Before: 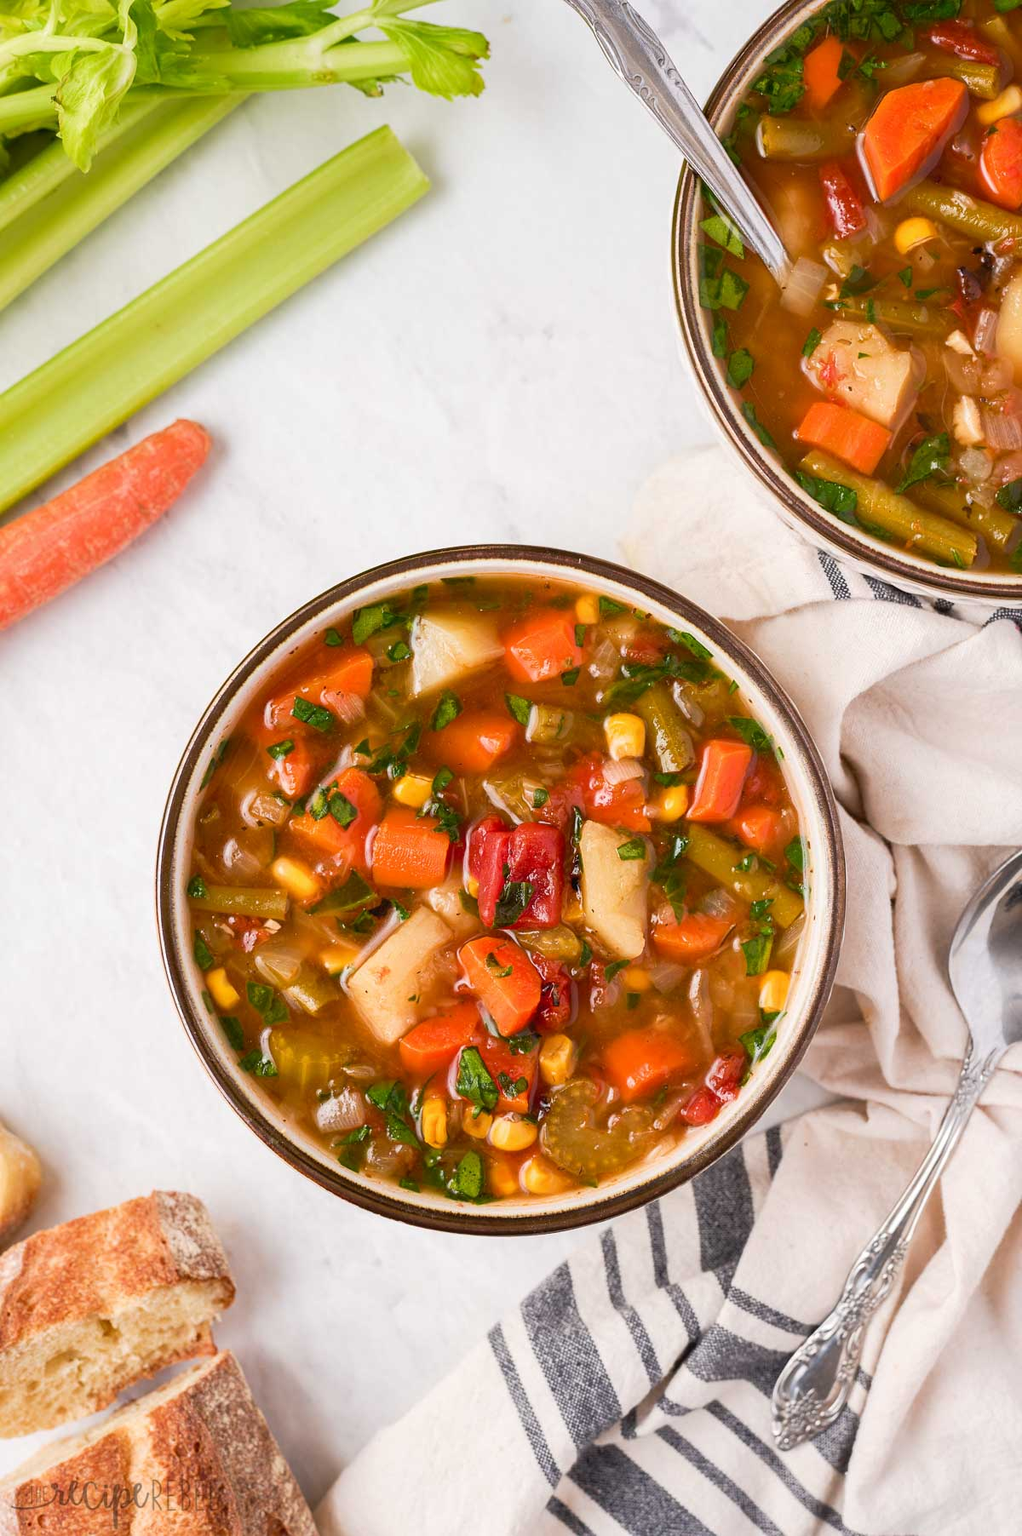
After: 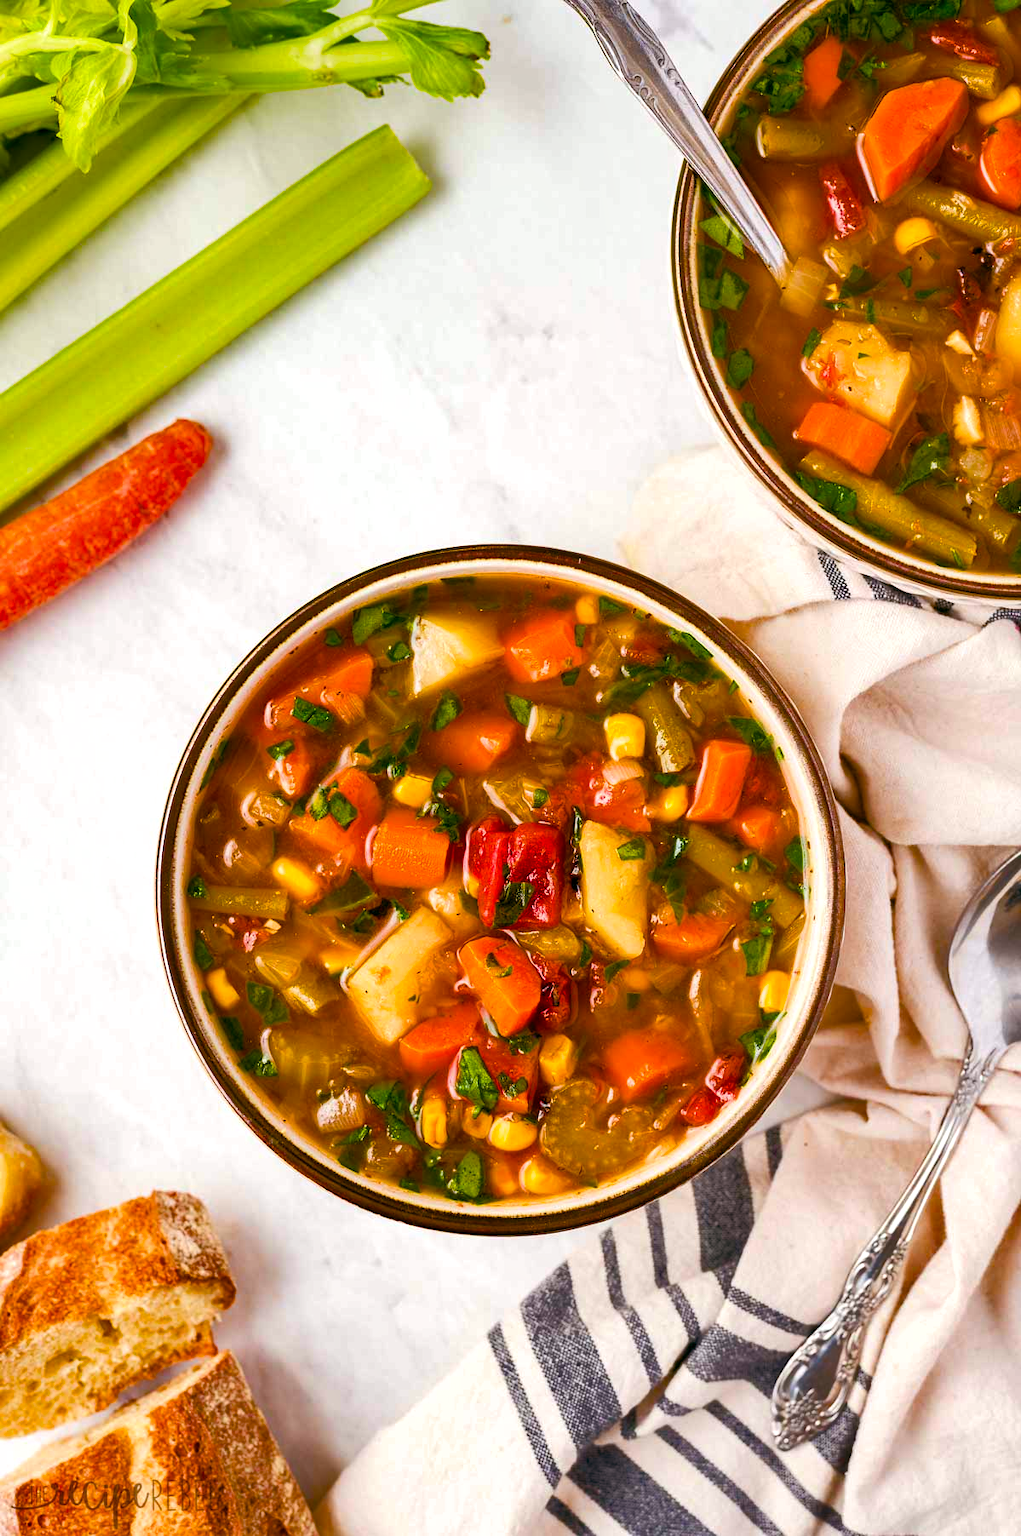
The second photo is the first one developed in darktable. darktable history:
shadows and highlights: low approximation 0.01, soften with gaussian
color balance rgb: power › luminance -3.54%, power › chroma 0.543%, power › hue 39.6°, highlights gain › luminance 14.902%, global offset › luminance -0.339%, global offset › chroma 0.11%, global offset › hue 163.04°, perceptual saturation grading › global saturation 35.049%, perceptual saturation grading › highlights -24.99%, perceptual saturation grading › shadows 49.321%, global vibrance 41.925%
